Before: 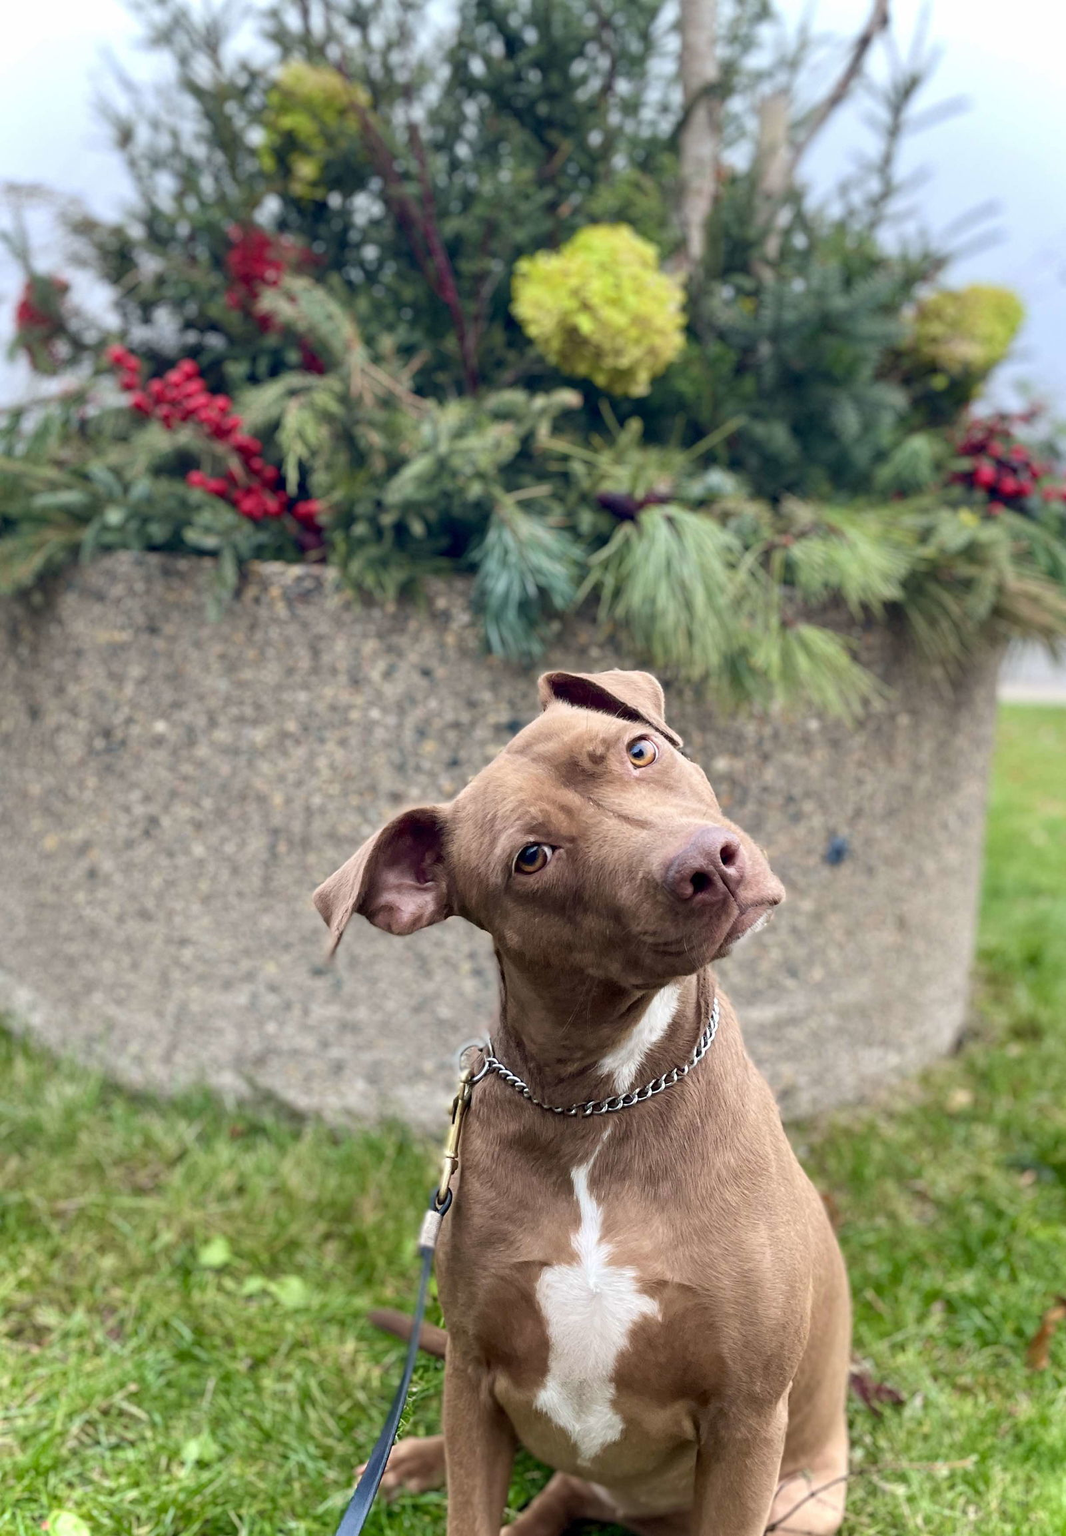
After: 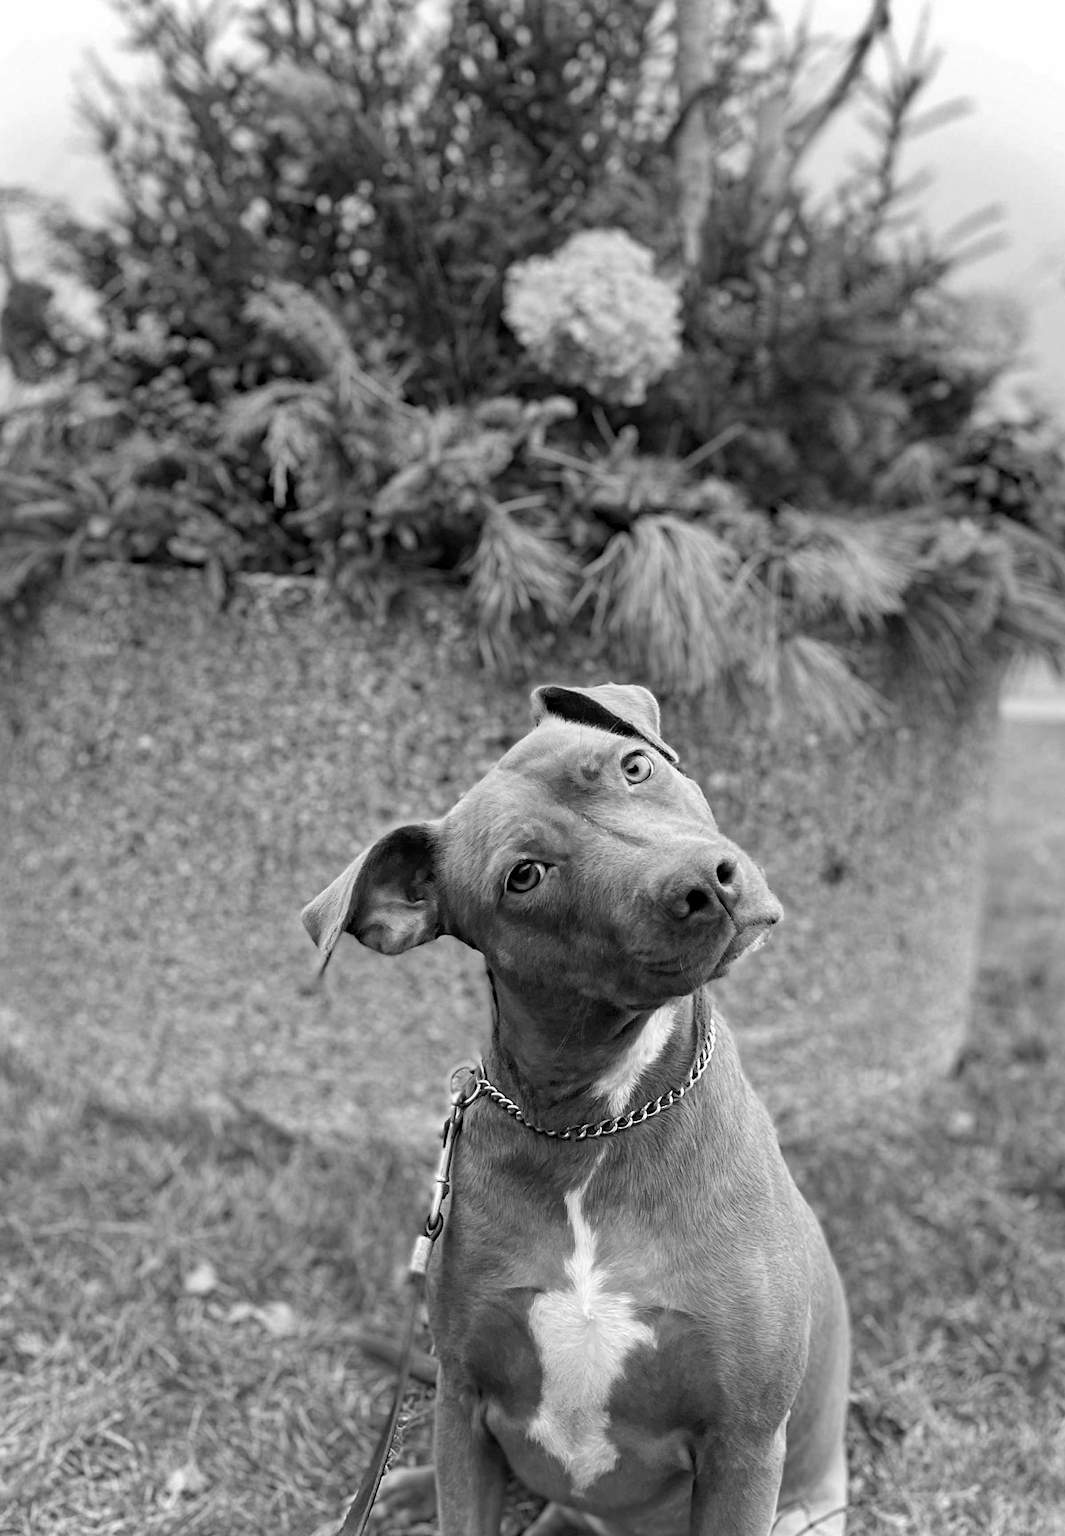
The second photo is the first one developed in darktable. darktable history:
crop: left 1.743%, right 0.268%, bottom 2.011%
haze removal: strength 0.29, distance 0.25, compatibility mode true, adaptive false
shadows and highlights: shadows 37.27, highlights -28.18, soften with gaussian
monochrome: on, module defaults
